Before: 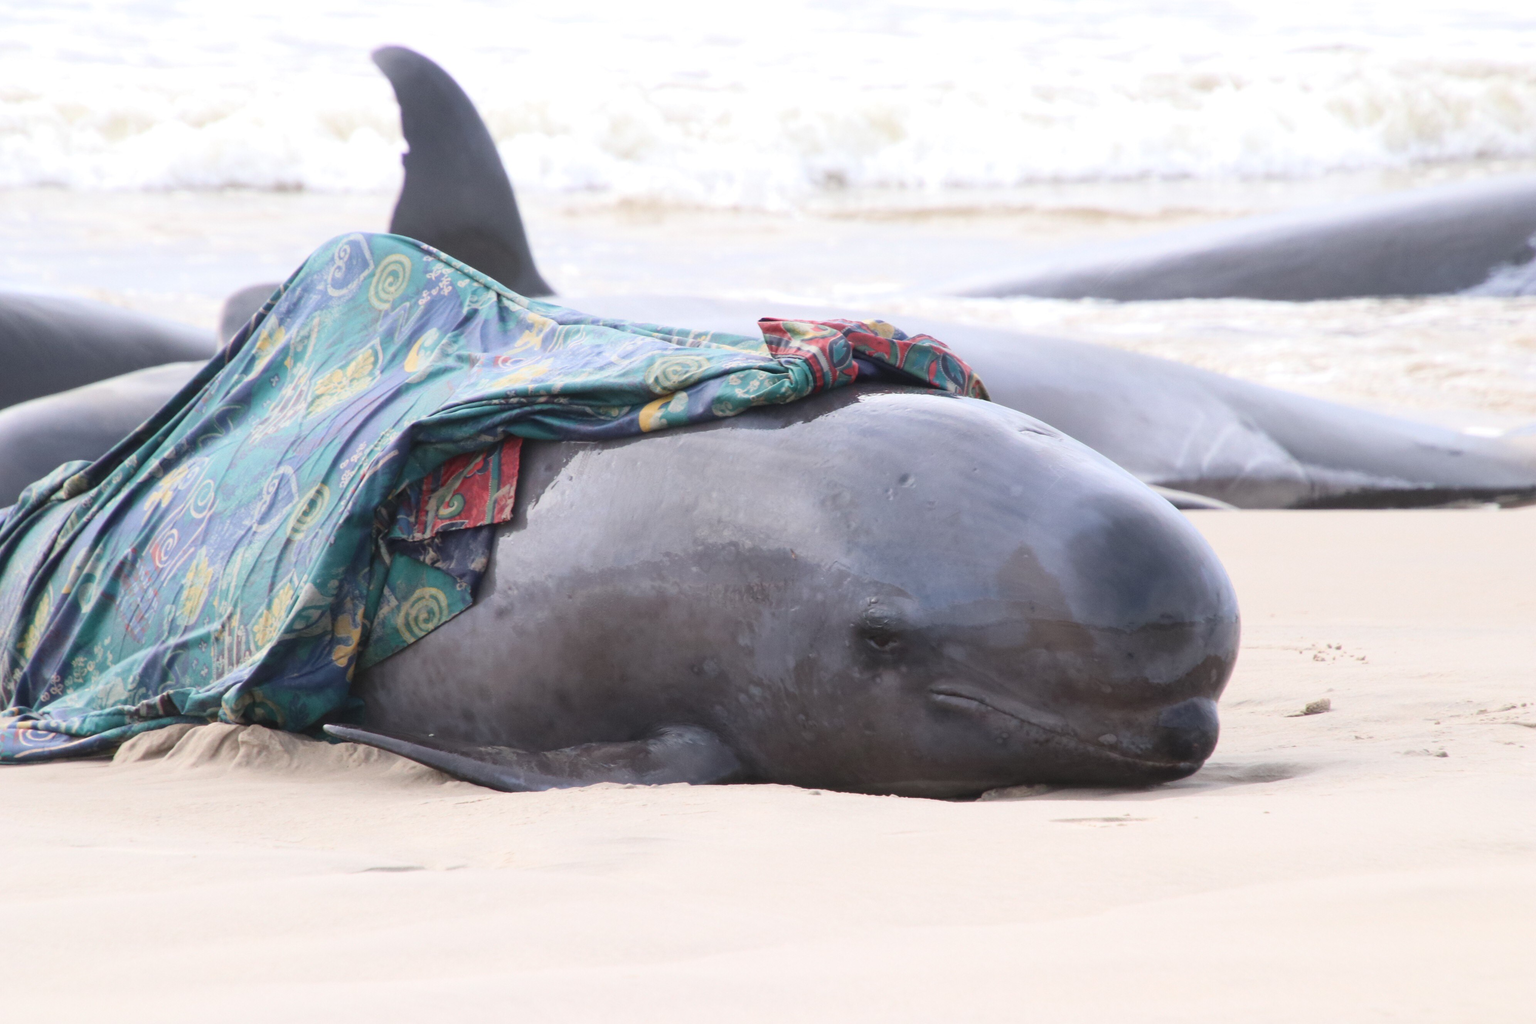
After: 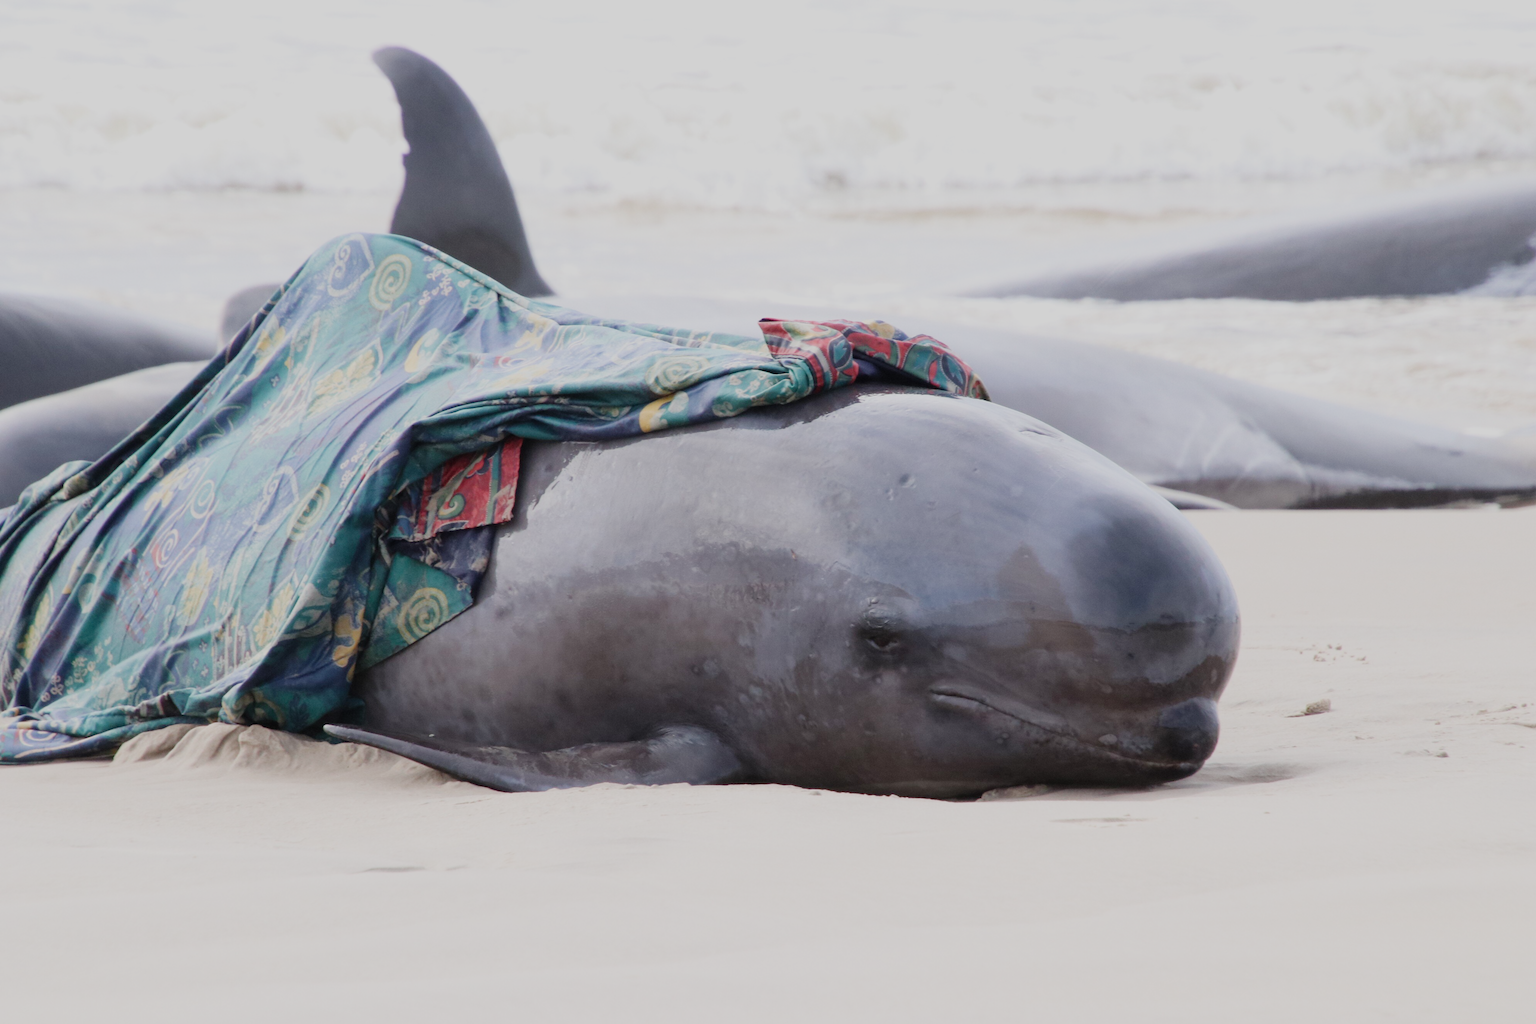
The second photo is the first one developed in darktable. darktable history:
filmic rgb: black relative exposure -7.65 EV, white relative exposure 4.56 EV, hardness 3.61, contrast 0.992, add noise in highlights 0, preserve chrominance no, color science v3 (2019), use custom middle-gray values true, contrast in highlights soft
